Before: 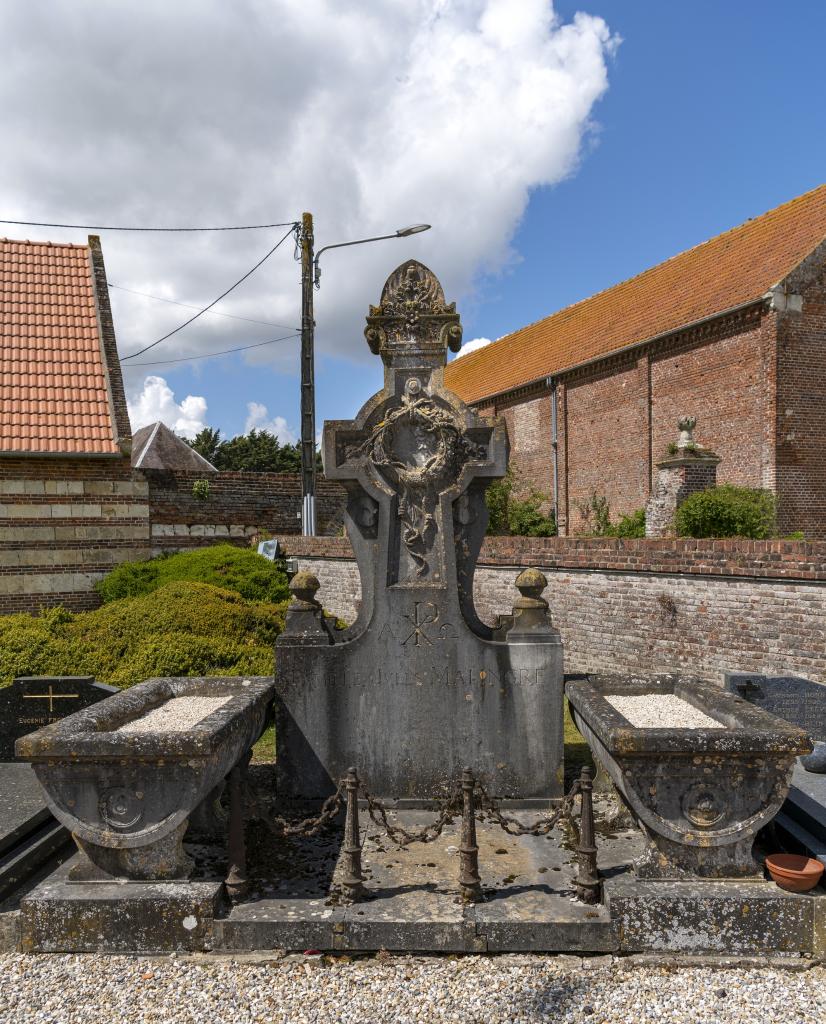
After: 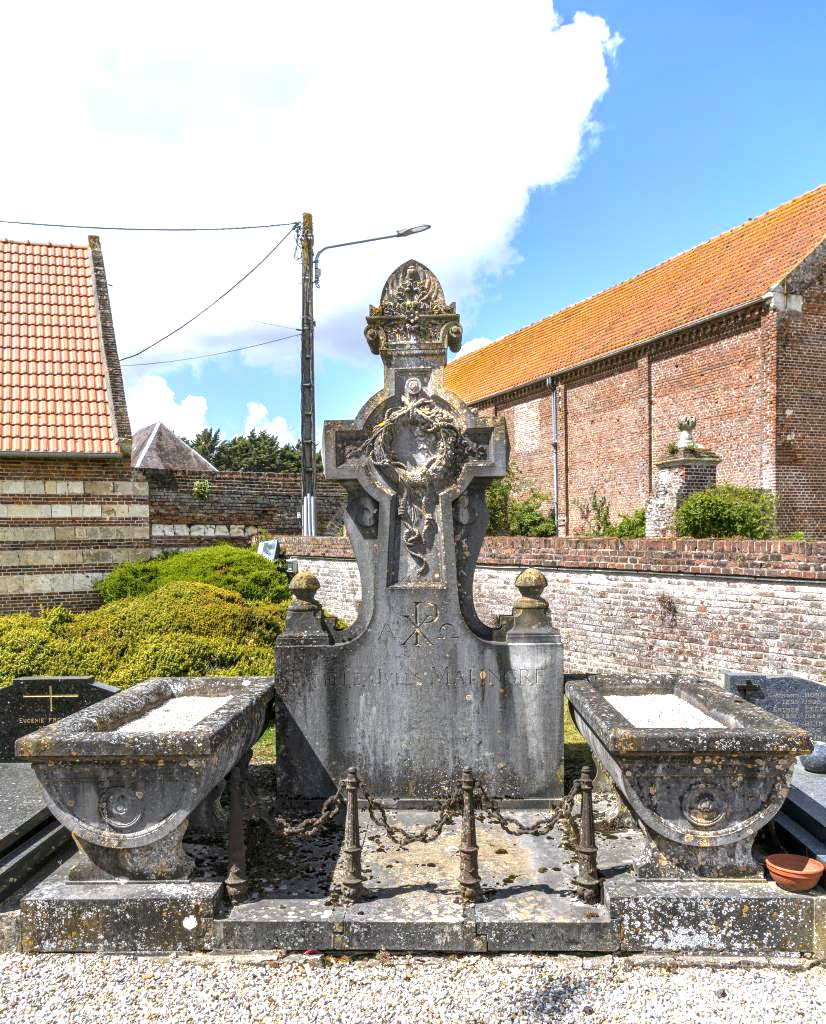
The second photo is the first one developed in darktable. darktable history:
local contrast: on, module defaults
white balance: red 0.974, blue 1.044
exposure: black level correction 0, exposure 1.2 EV, compensate highlight preservation false
